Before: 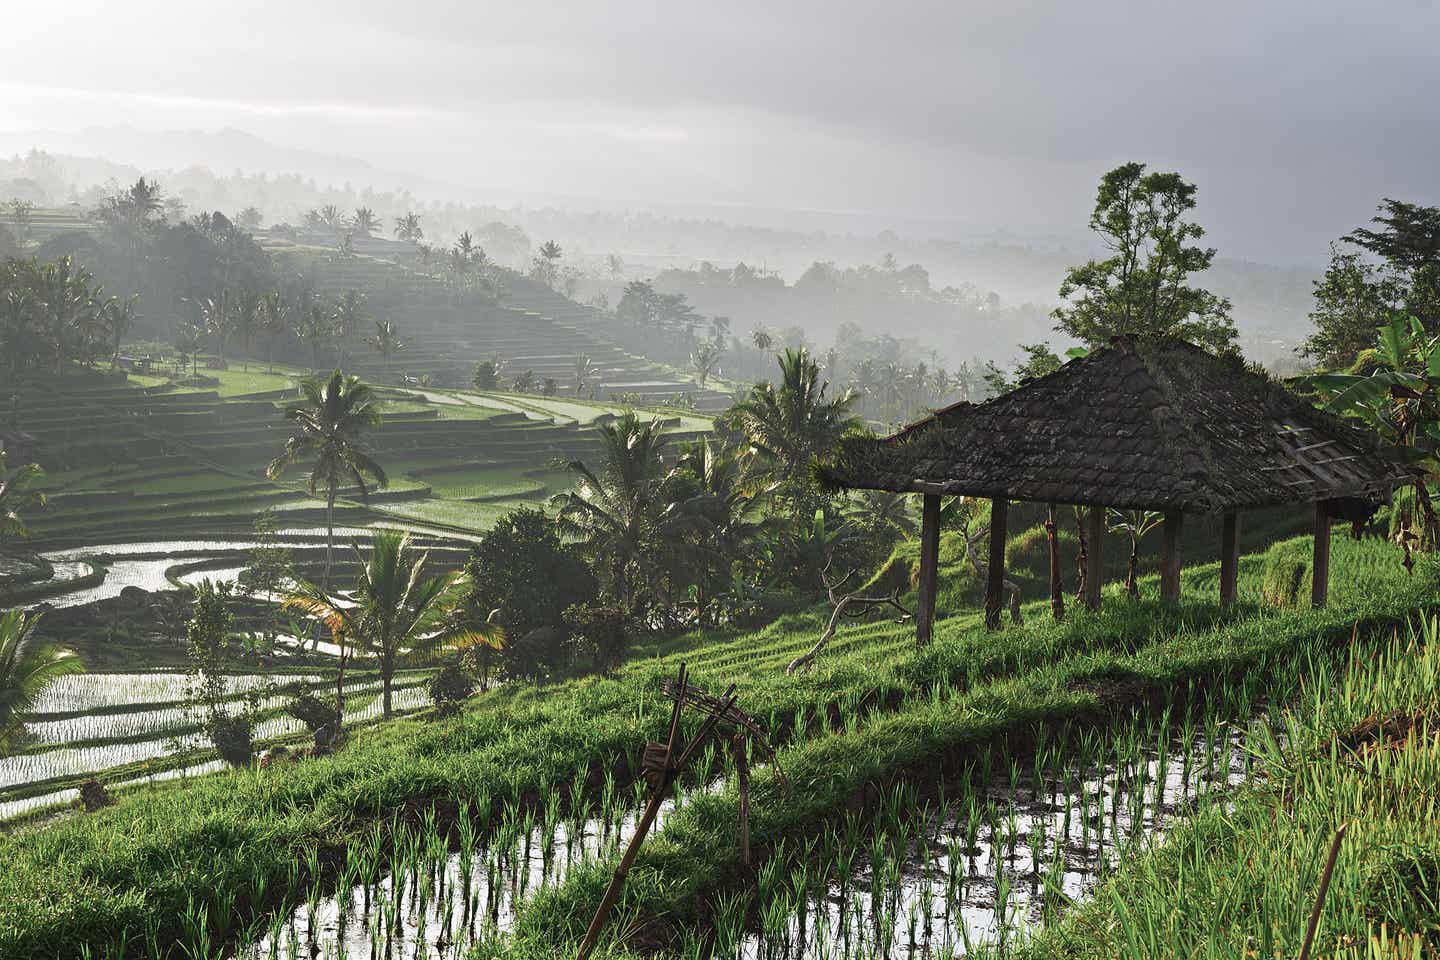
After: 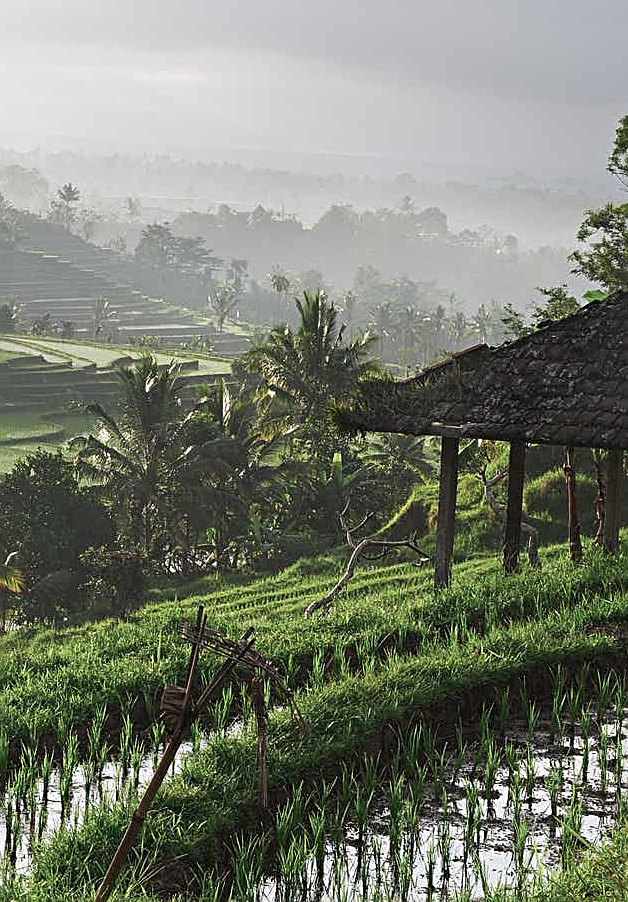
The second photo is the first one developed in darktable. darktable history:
crop: left 33.496%, top 6.002%, right 22.824%
sharpen: on, module defaults
